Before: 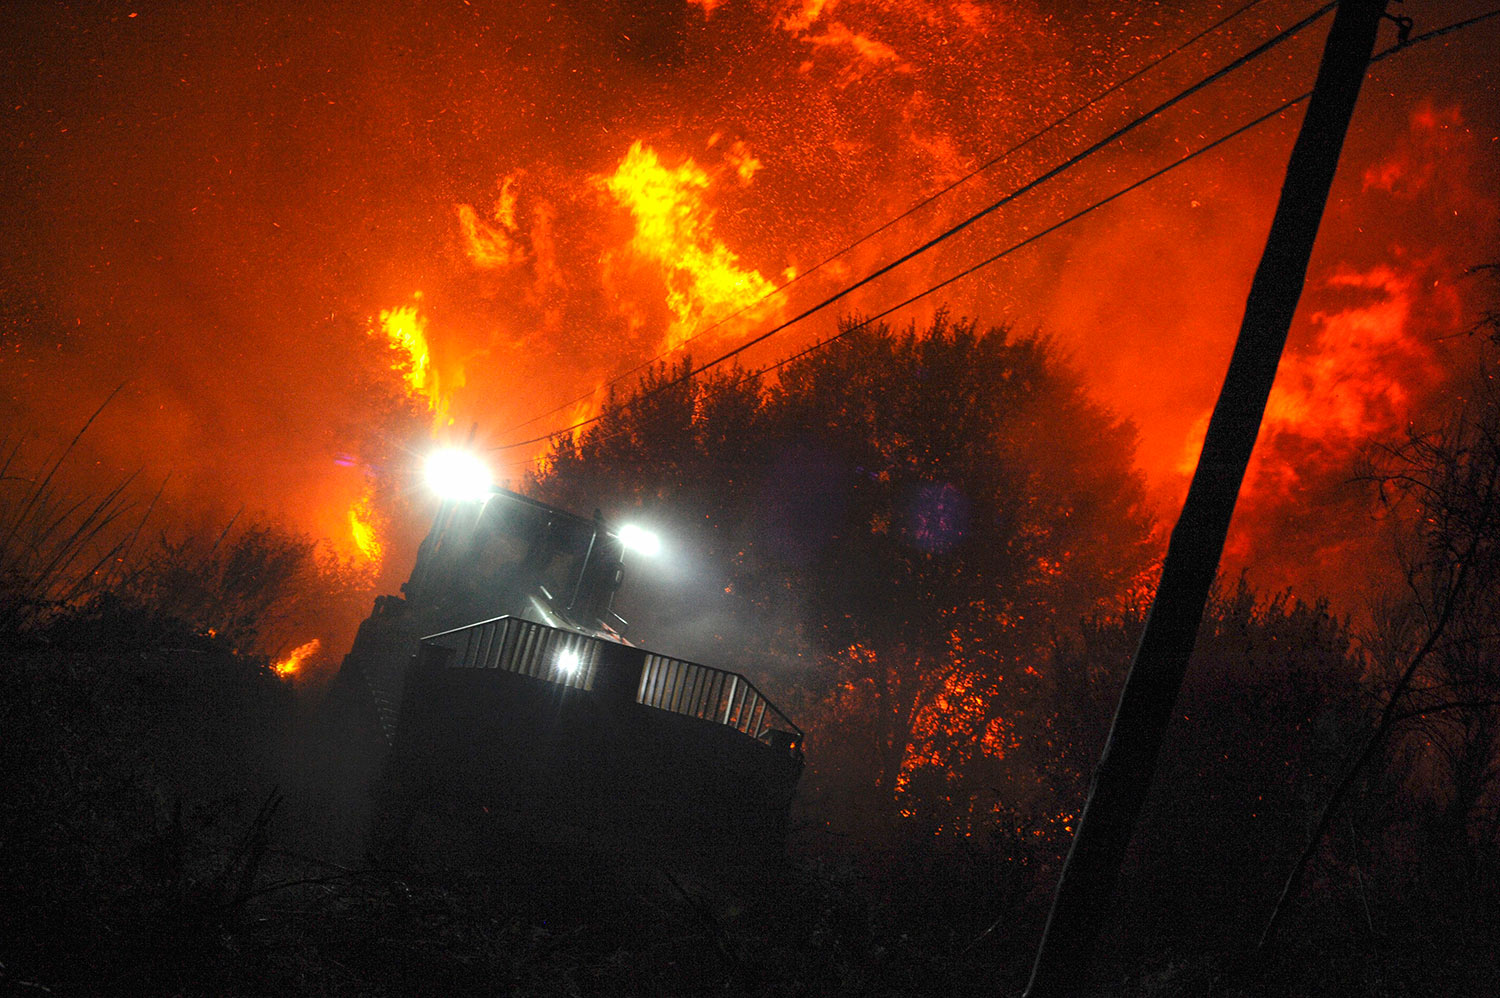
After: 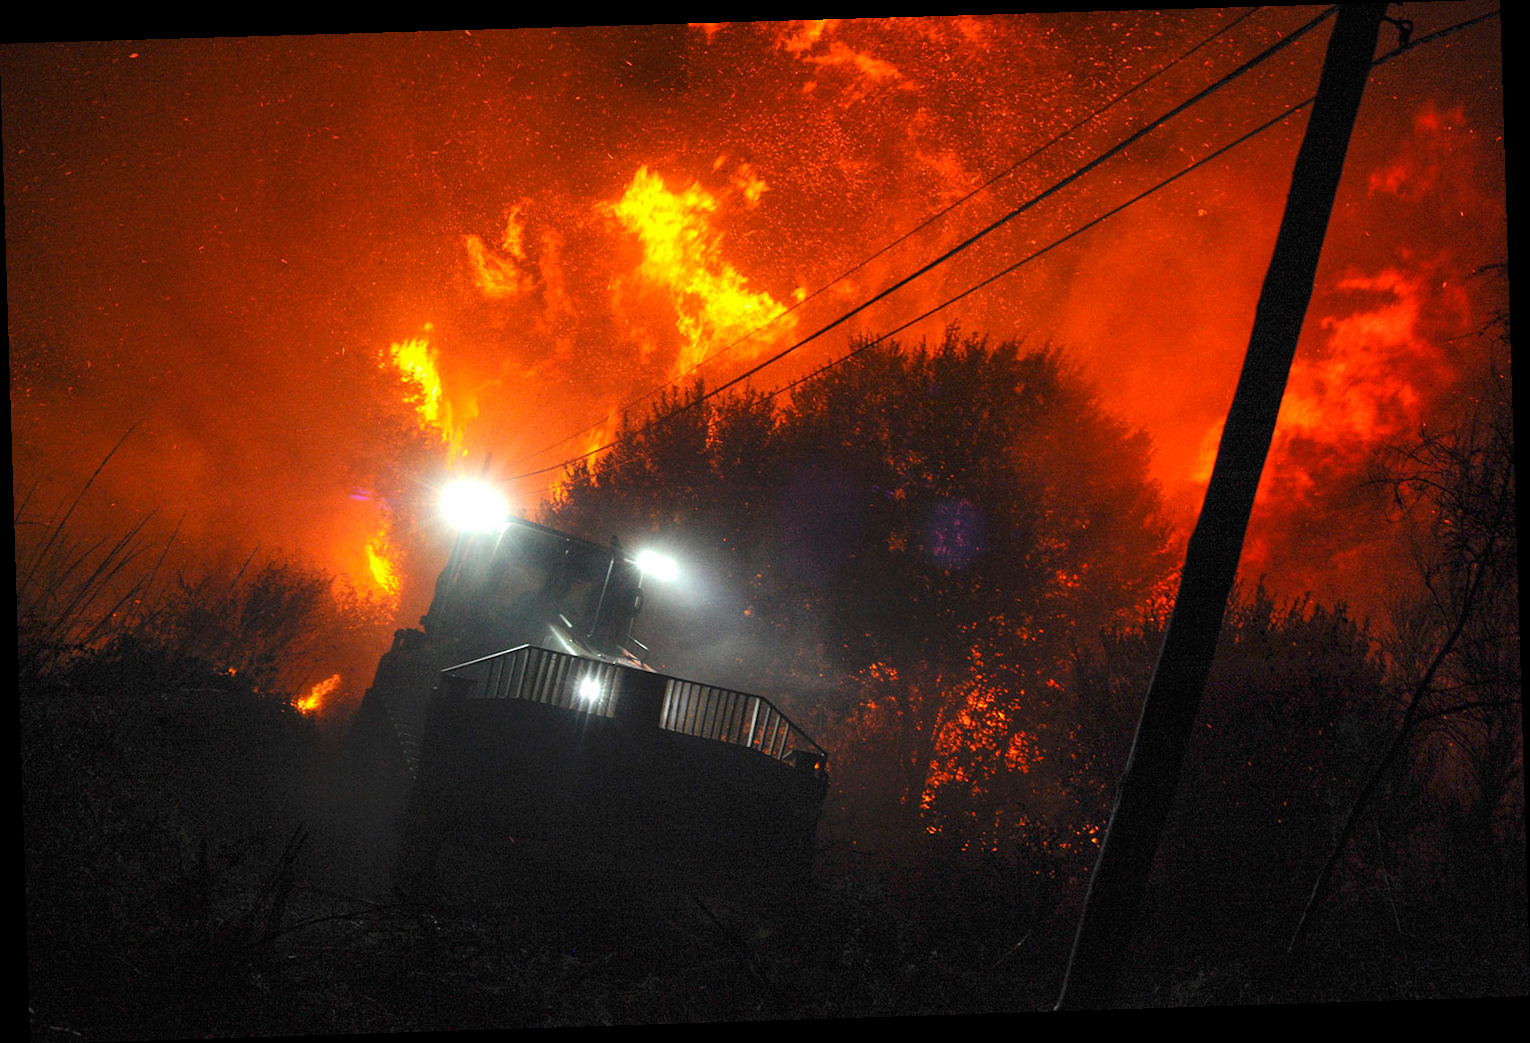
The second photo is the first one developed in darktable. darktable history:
color zones: curves: ch0 [(0, 0.5) (0.143, 0.5) (0.286, 0.5) (0.429, 0.5) (0.571, 0.5) (0.714, 0.476) (0.857, 0.5) (1, 0.5)]; ch2 [(0, 0.5) (0.143, 0.5) (0.286, 0.5) (0.429, 0.5) (0.571, 0.5) (0.714, 0.487) (0.857, 0.5) (1, 0.5)]
rotate and perspective: rotation -1.77°, lens shift (horizontal) 0.004, automatic cropping off
